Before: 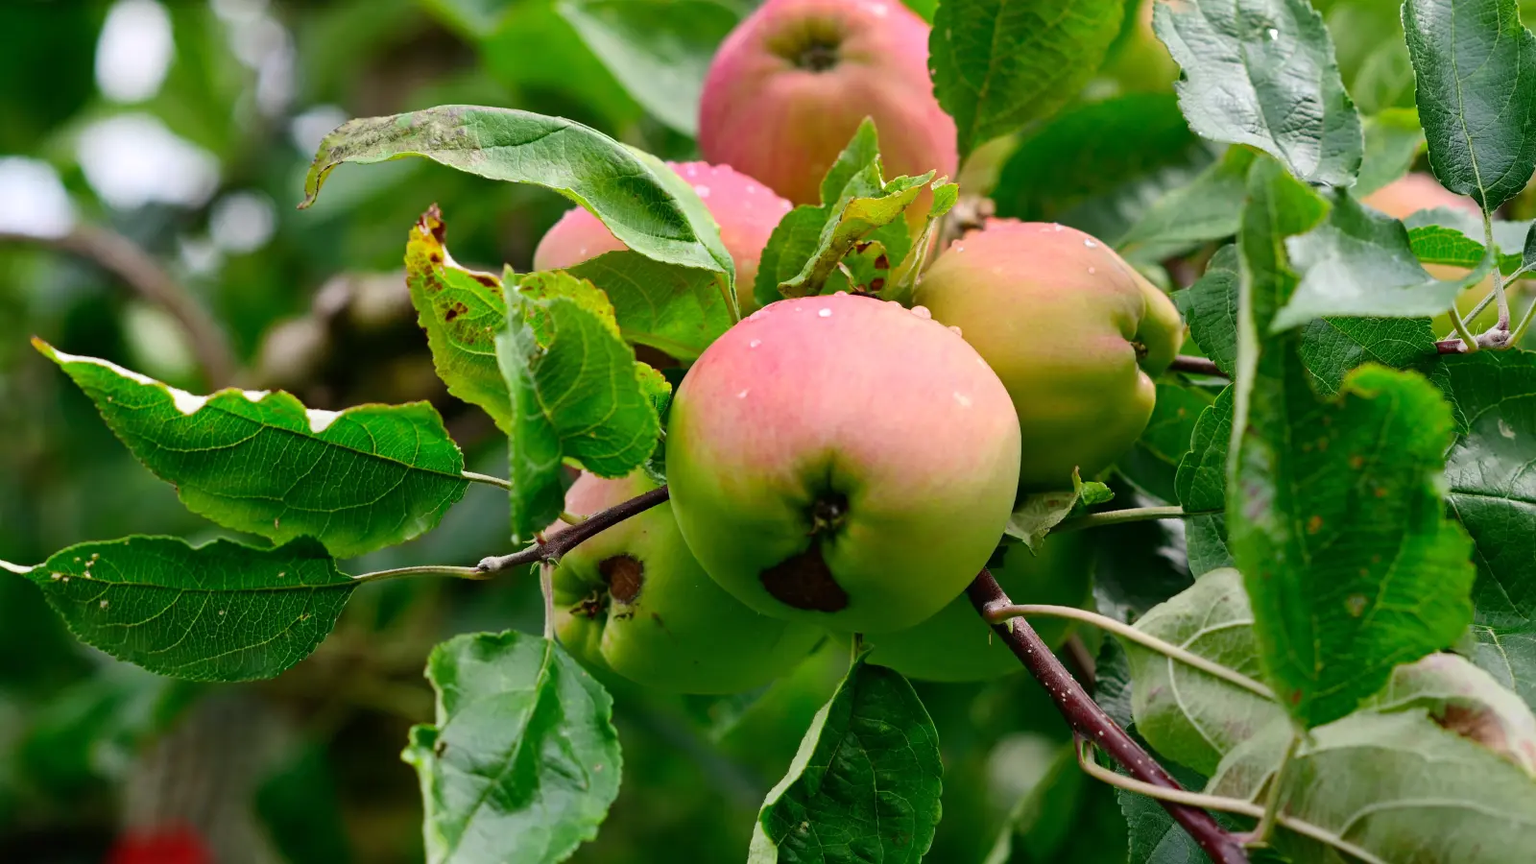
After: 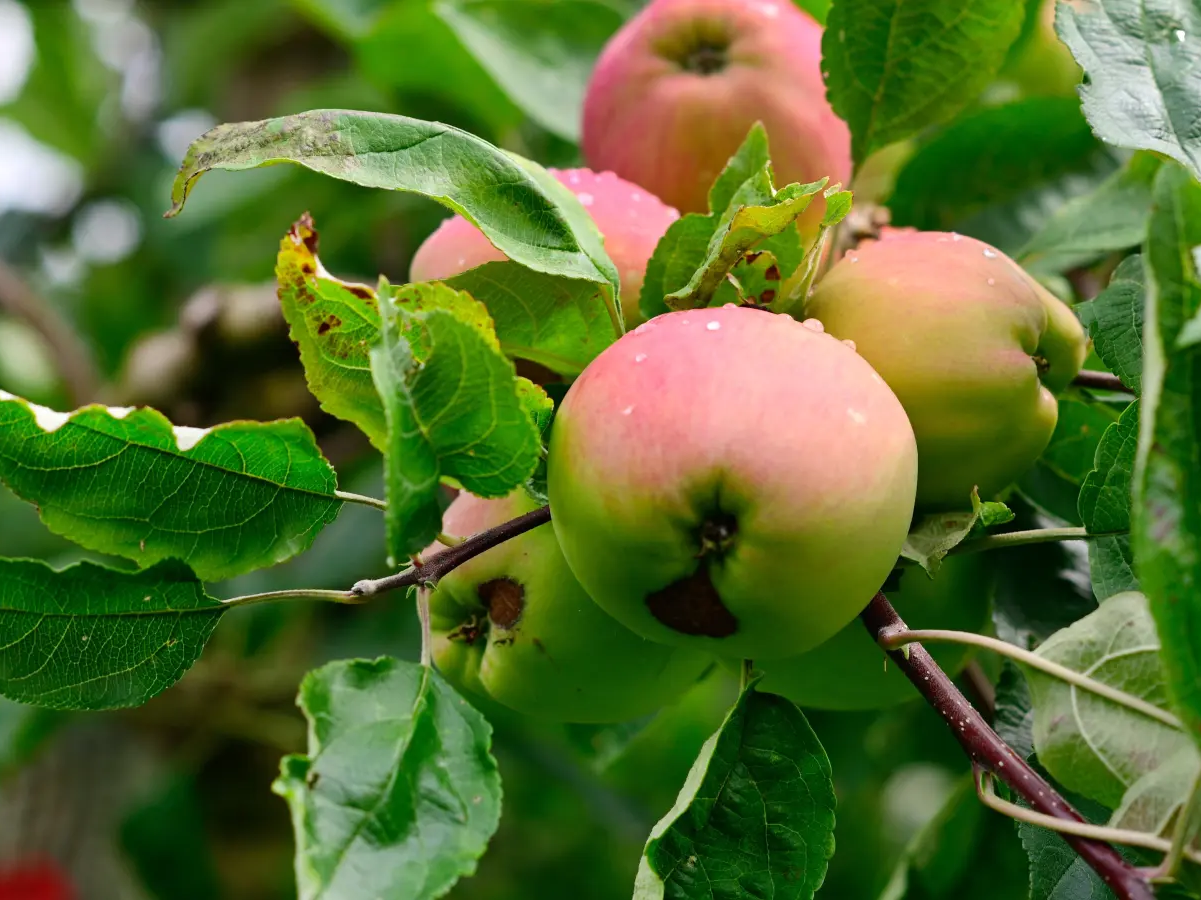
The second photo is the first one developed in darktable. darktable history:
crop: left 9.156%, right 15.757%
